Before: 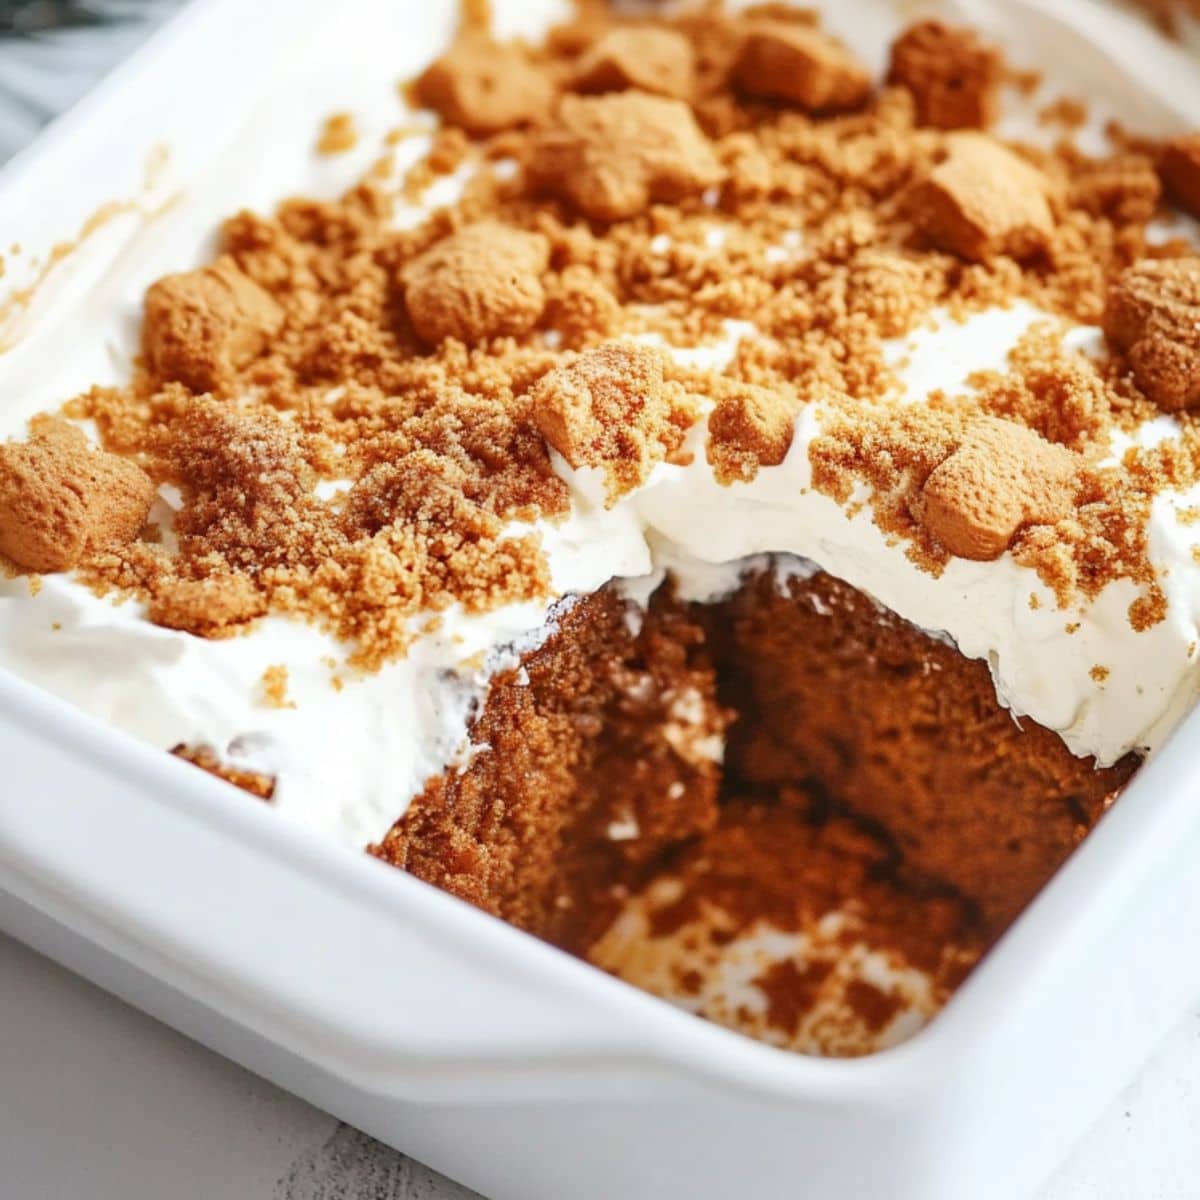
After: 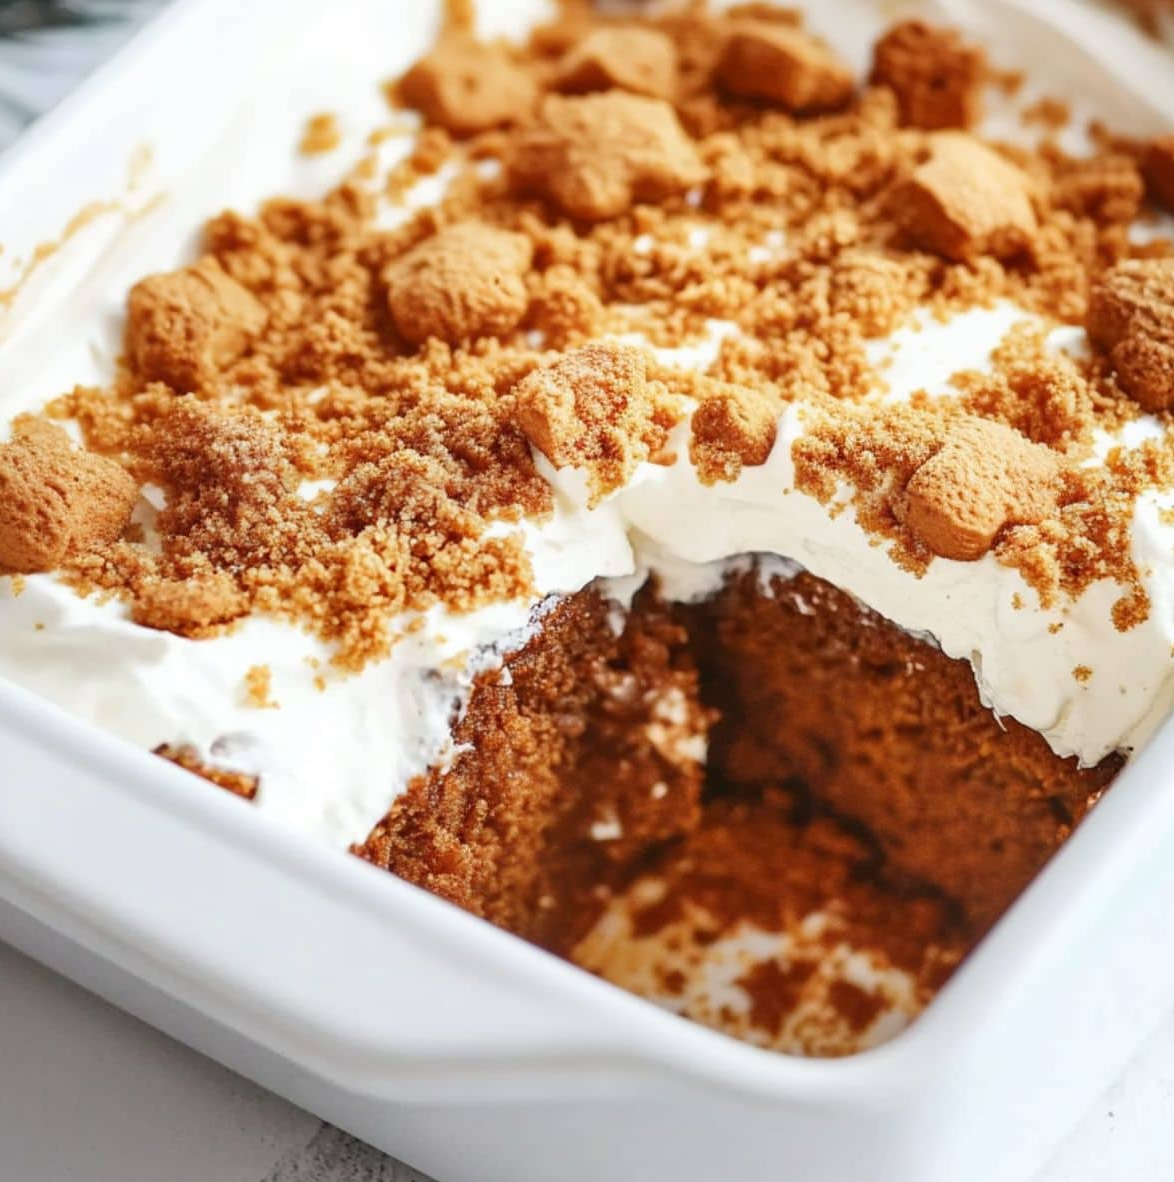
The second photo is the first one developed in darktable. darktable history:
crop and rotate: left 1.476%, right 0.648%, bottom 1.493%
